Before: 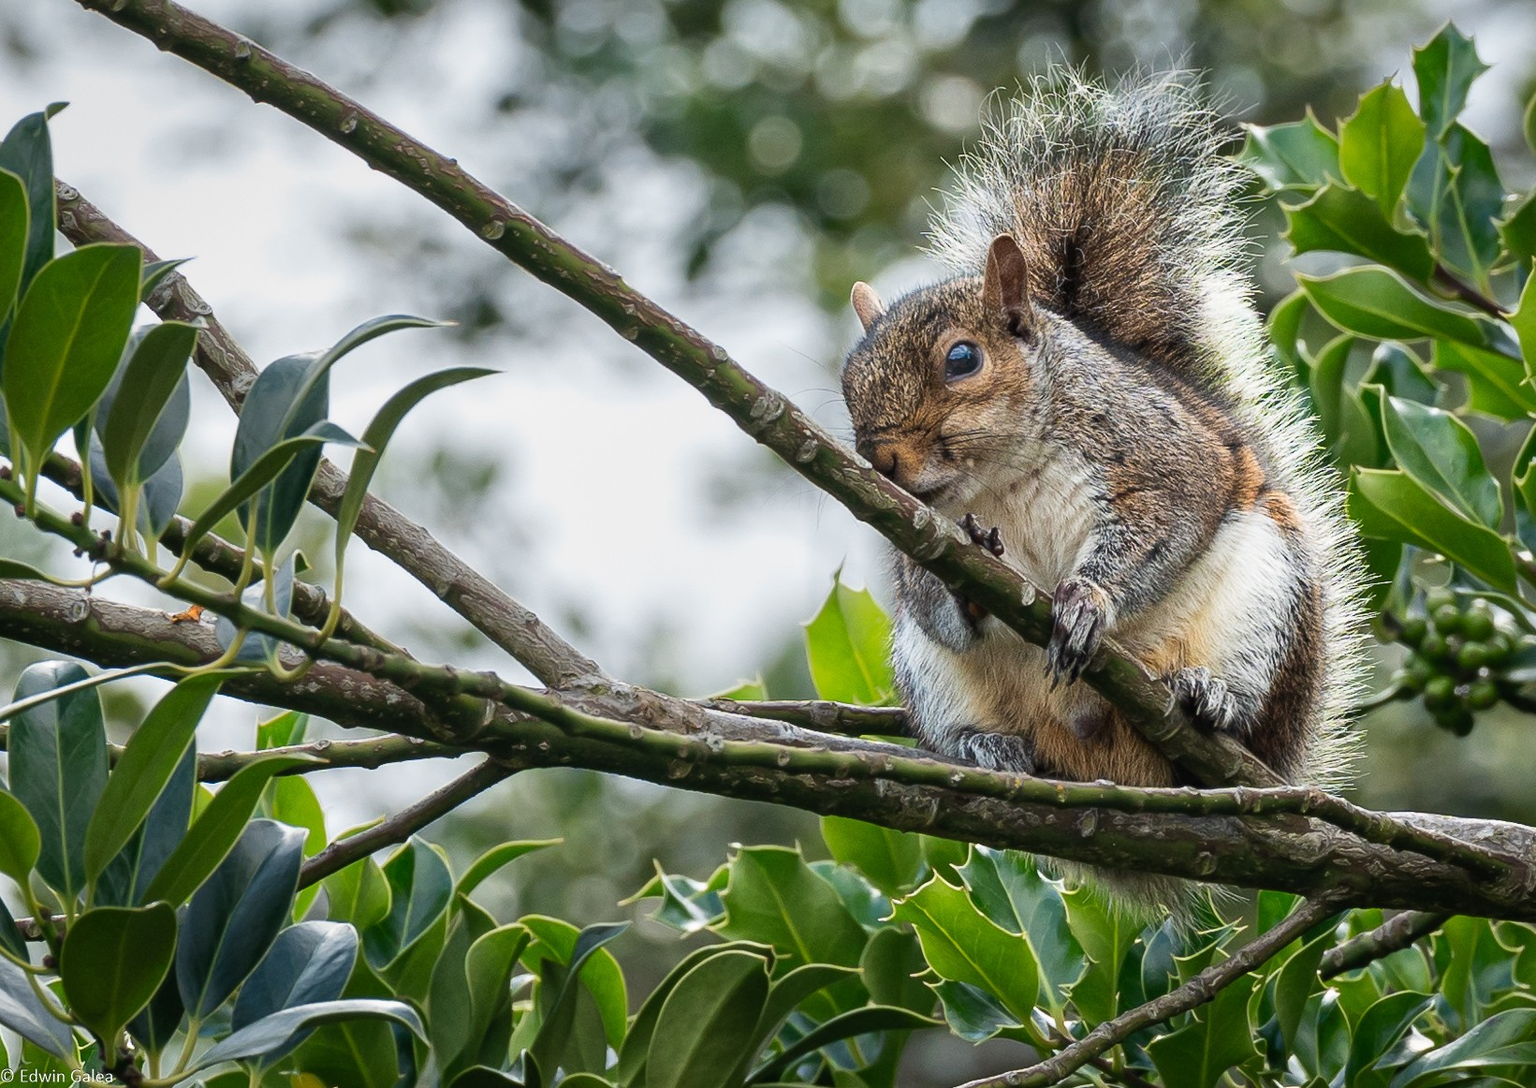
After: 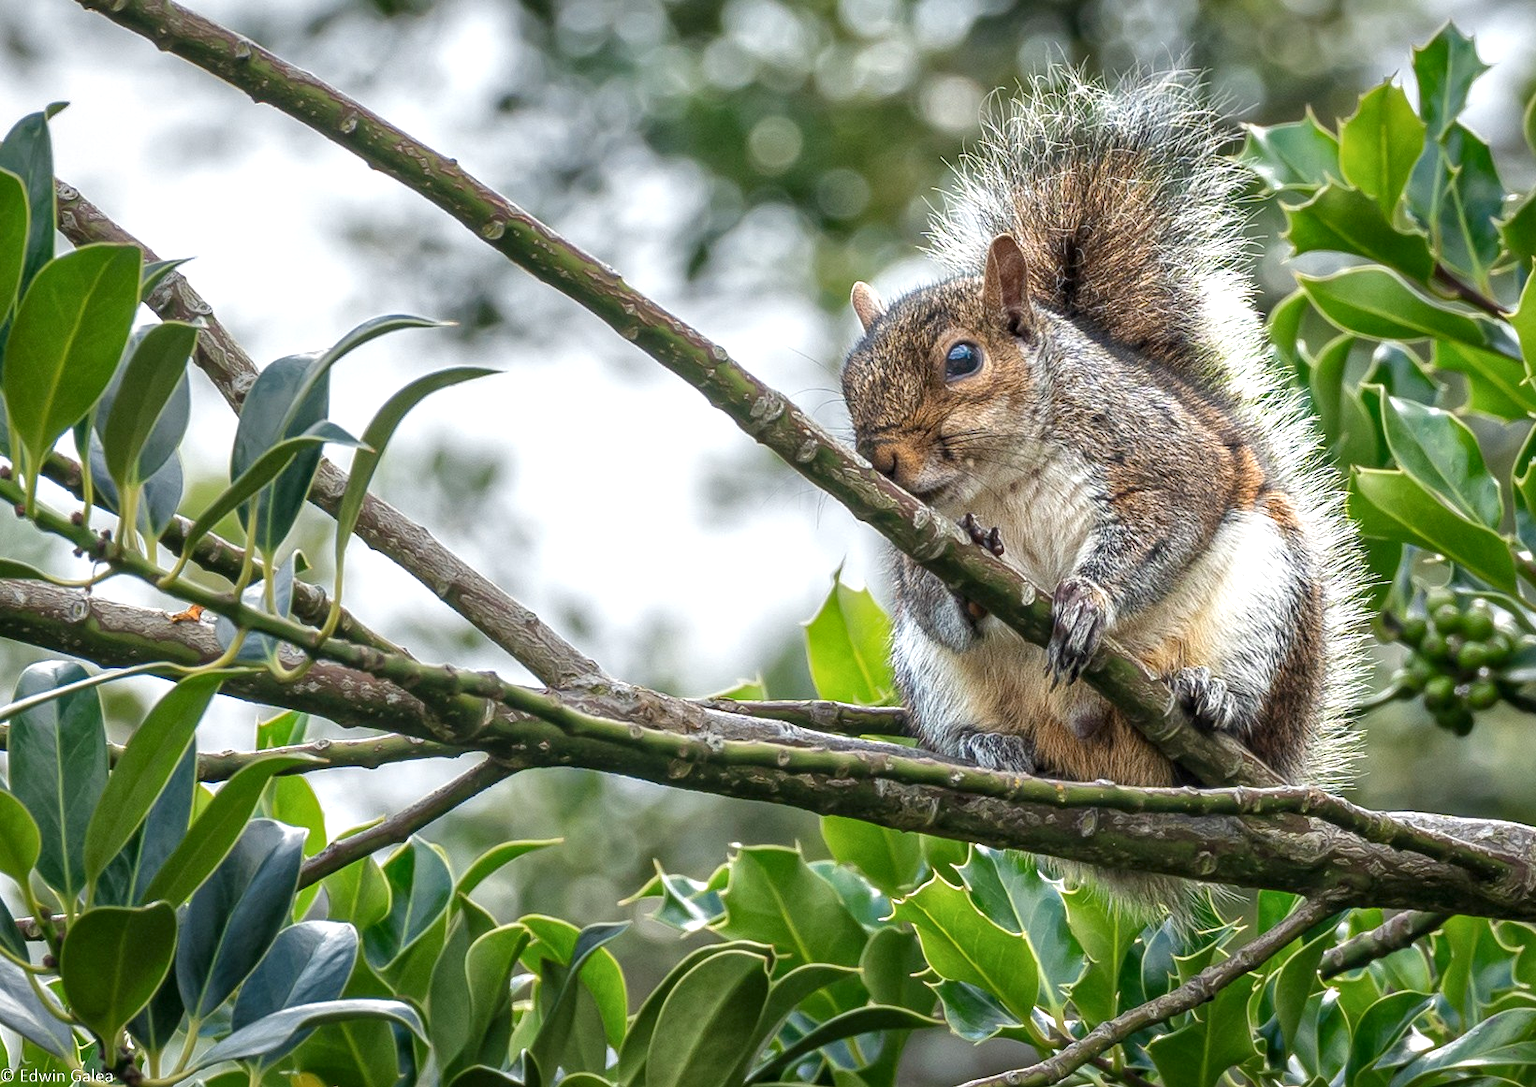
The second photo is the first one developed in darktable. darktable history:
tone equalizer: -8 EV 0.25 EV, -7 EV 0.417 EV, -6 EV 0.417 EV, -5 EV 0.25 EV, -3 EV -0.25 EV, -2 EV -0.417 EV, -1 EV -0.417 EV, +0 EV -0.25 EV, edges refinement/feathering 500, mask exposure compensation -1.57 EV, preserve details guided filter
local contrast: detail 130%
exposure: exposure 0.657 EV, compensate highlight preservation false
